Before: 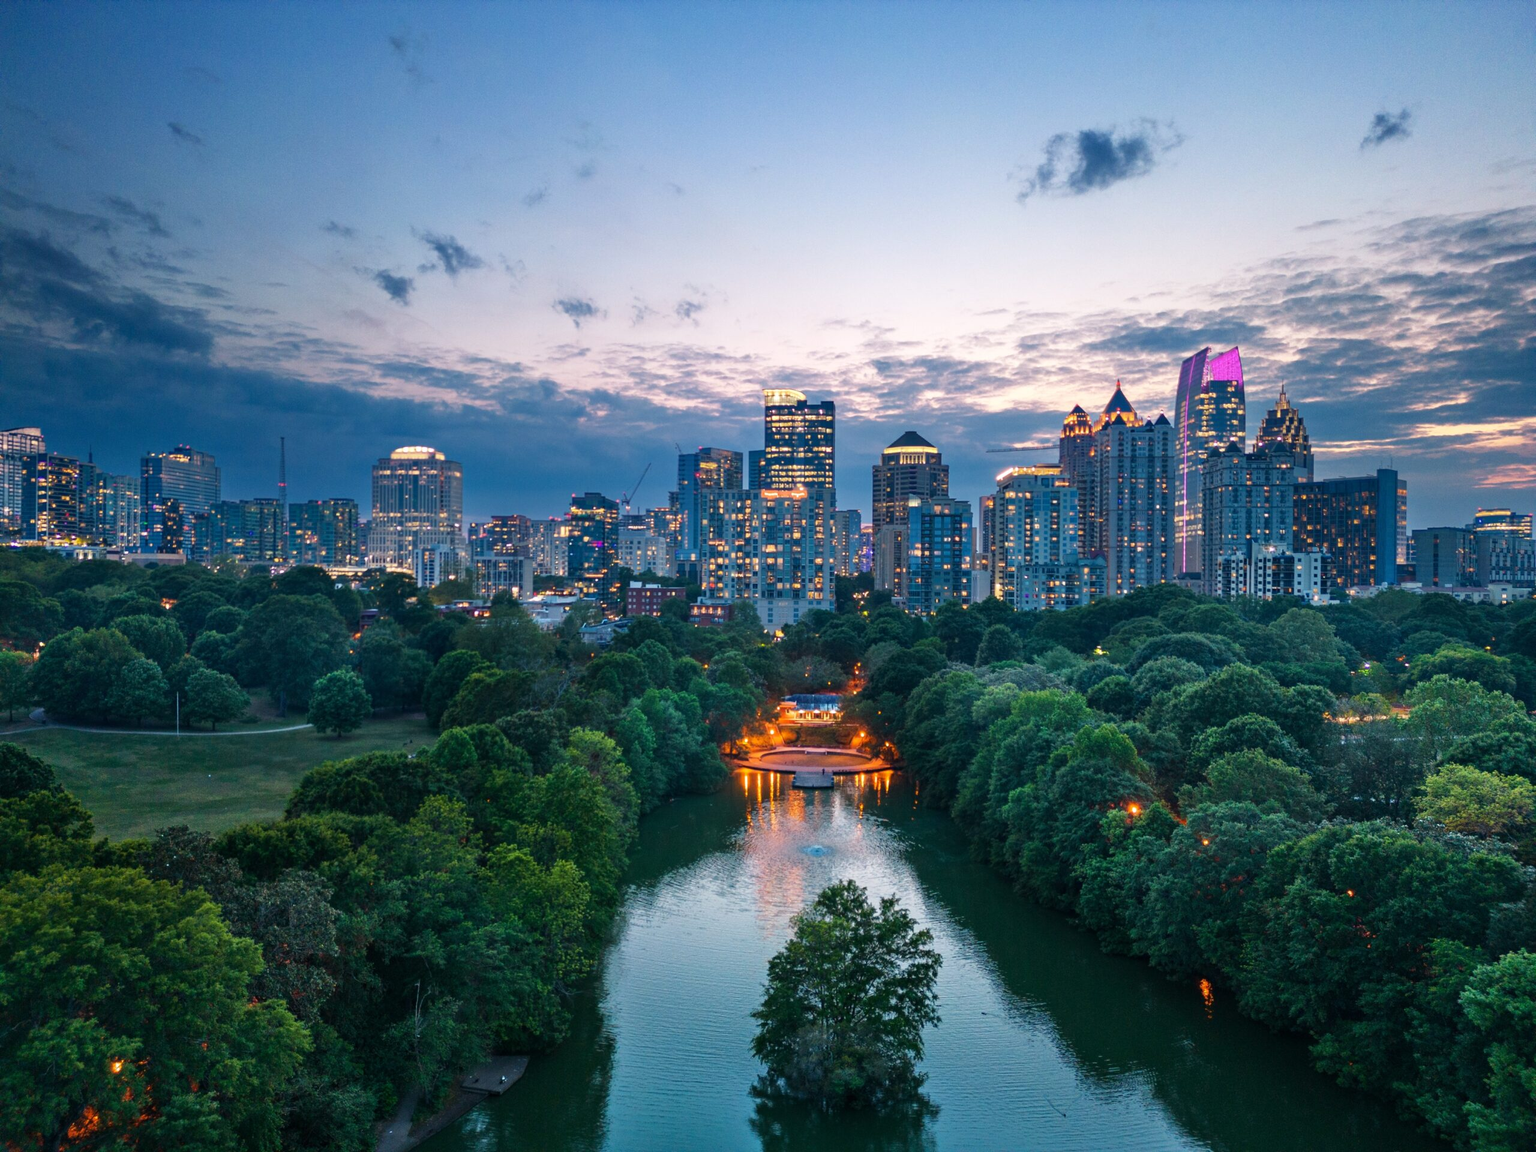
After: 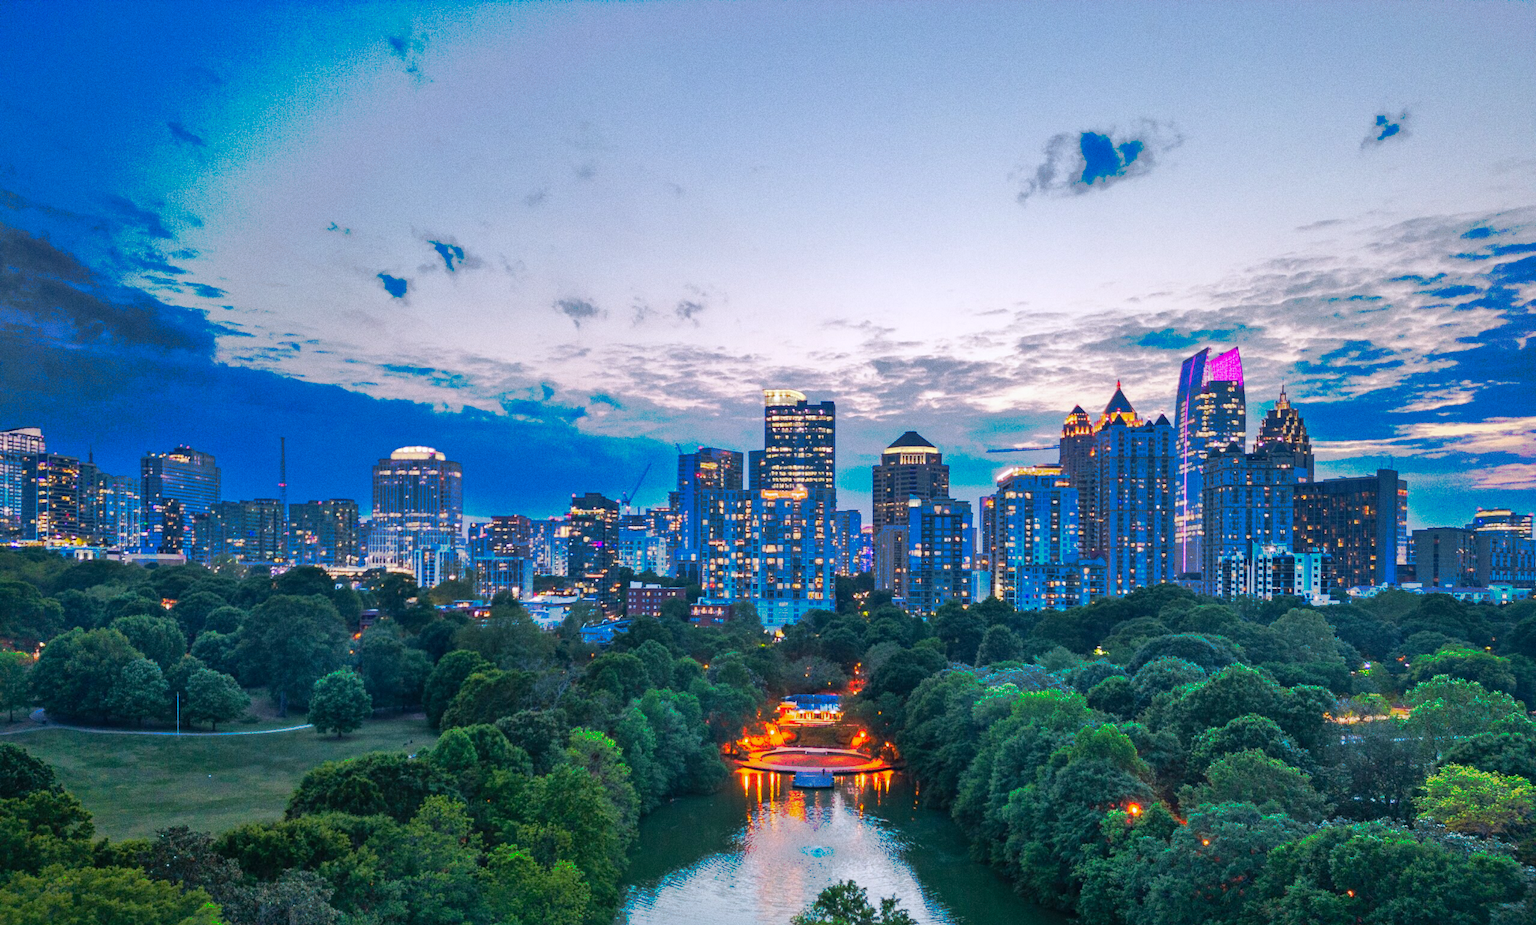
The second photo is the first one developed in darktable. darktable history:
tone curve: curves: ch0 [(0, 0) (0.003, 0.003) (0.011, 0.01) (0.025, 0.023) (0.044, 0.042) (0.069, 0.065) (0.1, 0.094) (0.136, 0.128) (0.177, 0.167) (0.224, 0.211) (0.277, 0.261) (0.335, 0.316) (0.399, 0.376) (0.468, 0.441) (0.543, 0.685) (0.623, 0.741) (0.709, 0.8) (0.801, 0.863) (0.898, 0.929) (1, 1)], preserve colors none
crop: bottom 19.644%
shadows and highlights: on, module defaults
white balance: red 0.984, blue 1.059
grain: on, module defaults
